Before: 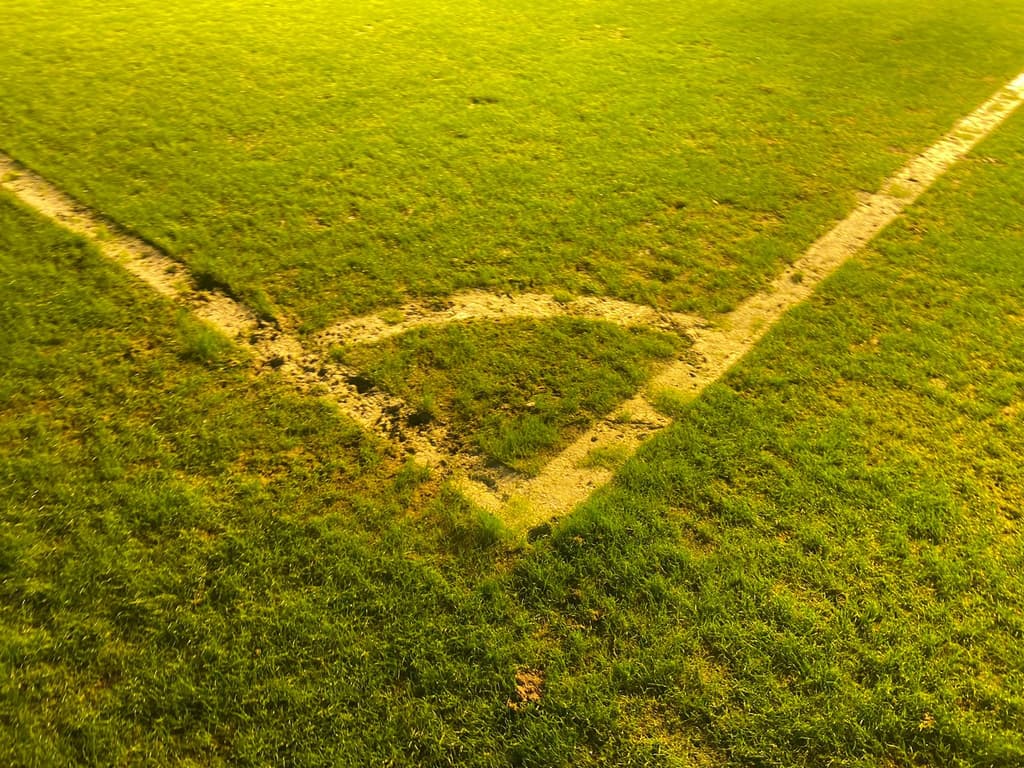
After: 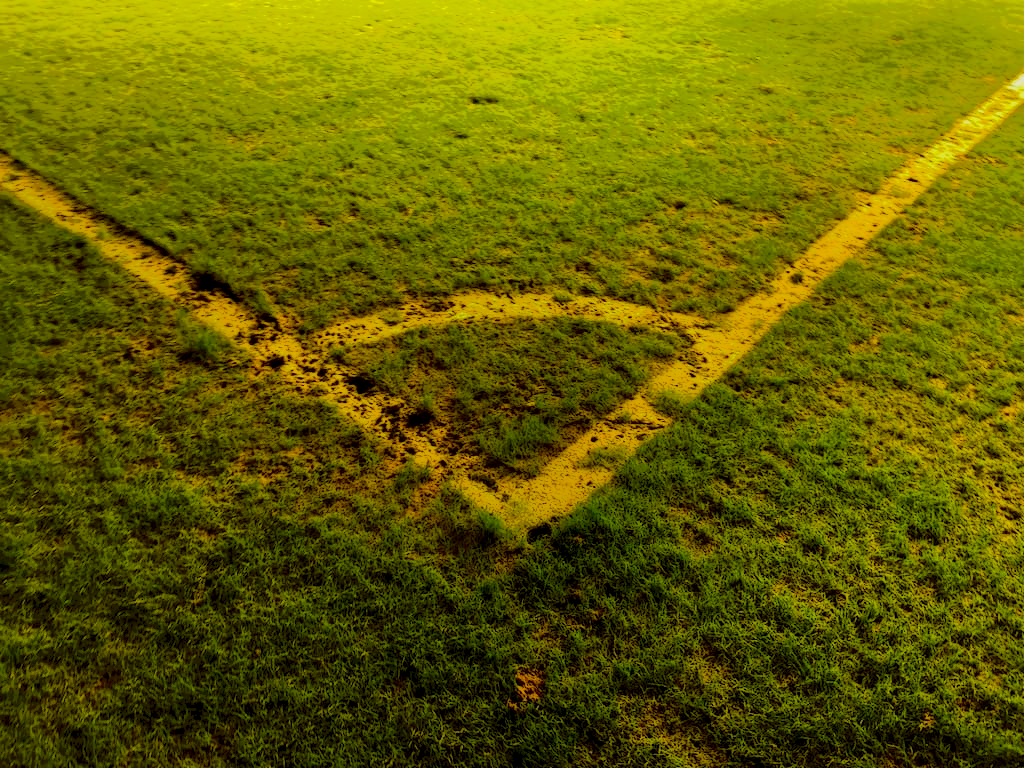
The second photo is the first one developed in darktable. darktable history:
local contrast: highlights 4%, shadows 193%, detail 164%, midtone range 0.006
contrast brightness saturation: contrast 0.184, saturation 0.298
